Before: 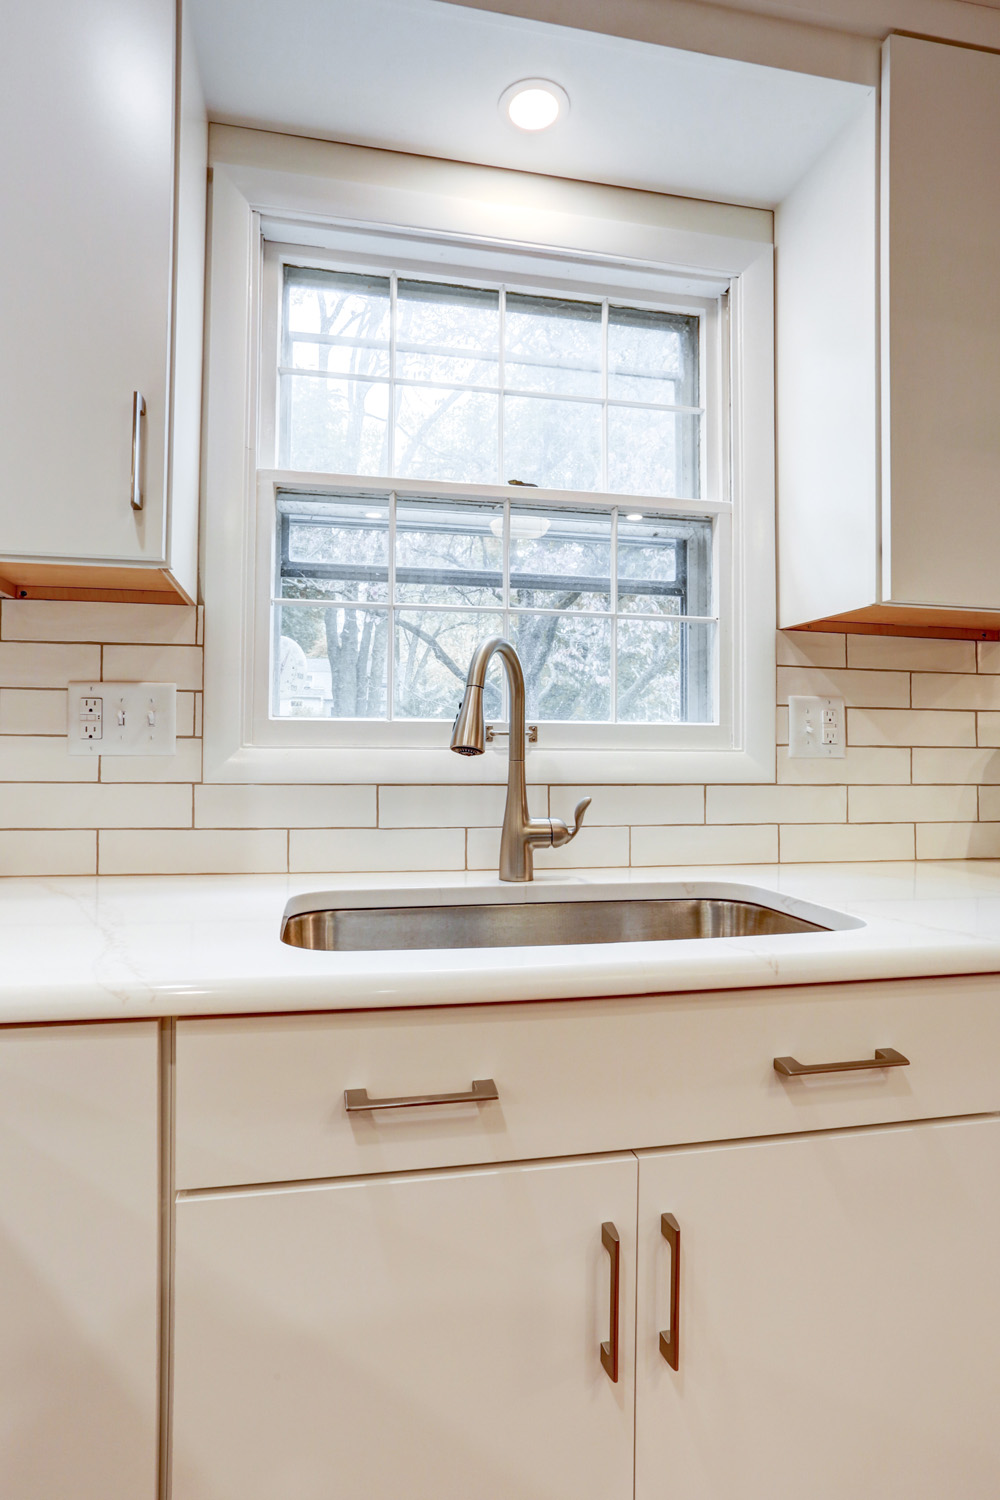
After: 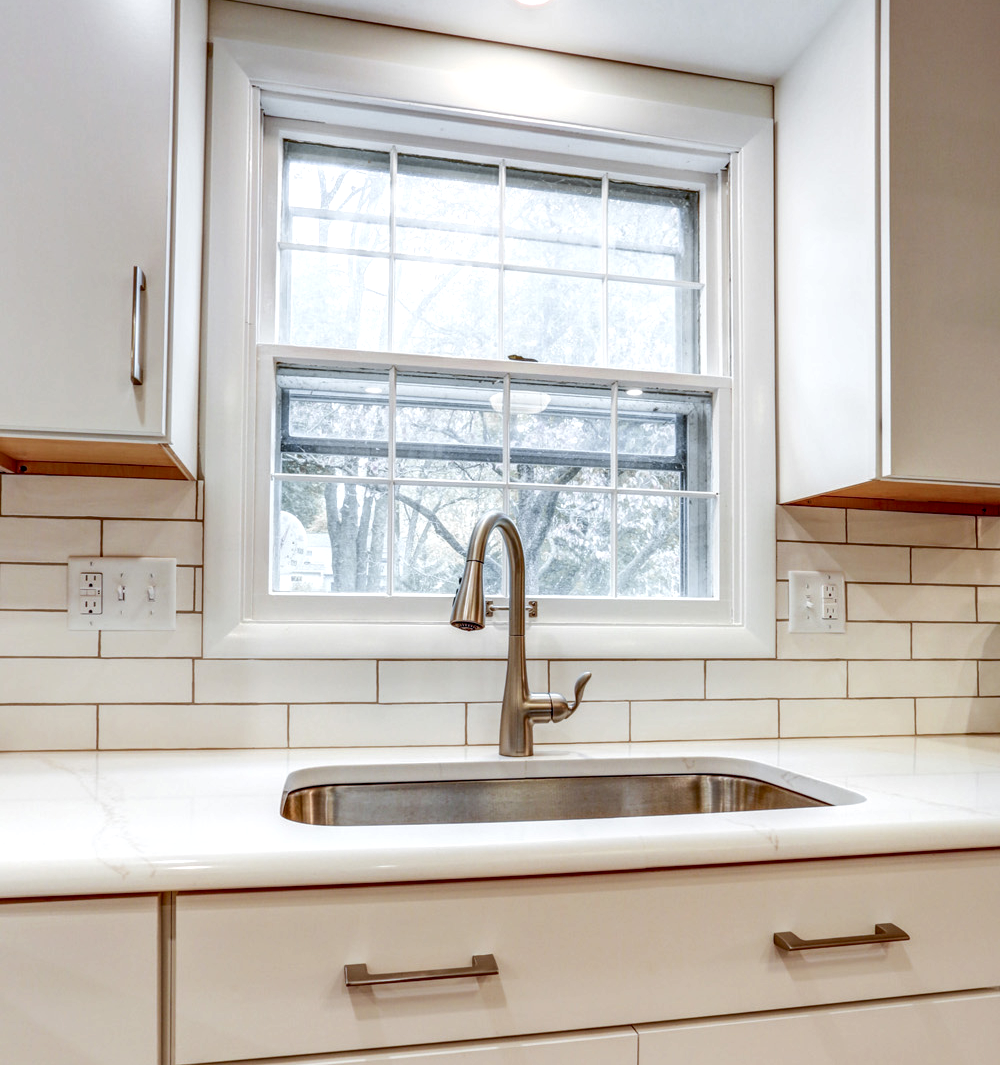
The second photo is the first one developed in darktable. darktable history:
local contrast: detail 144%
crop and rotate: top 8.352%, bottom 20.634%
